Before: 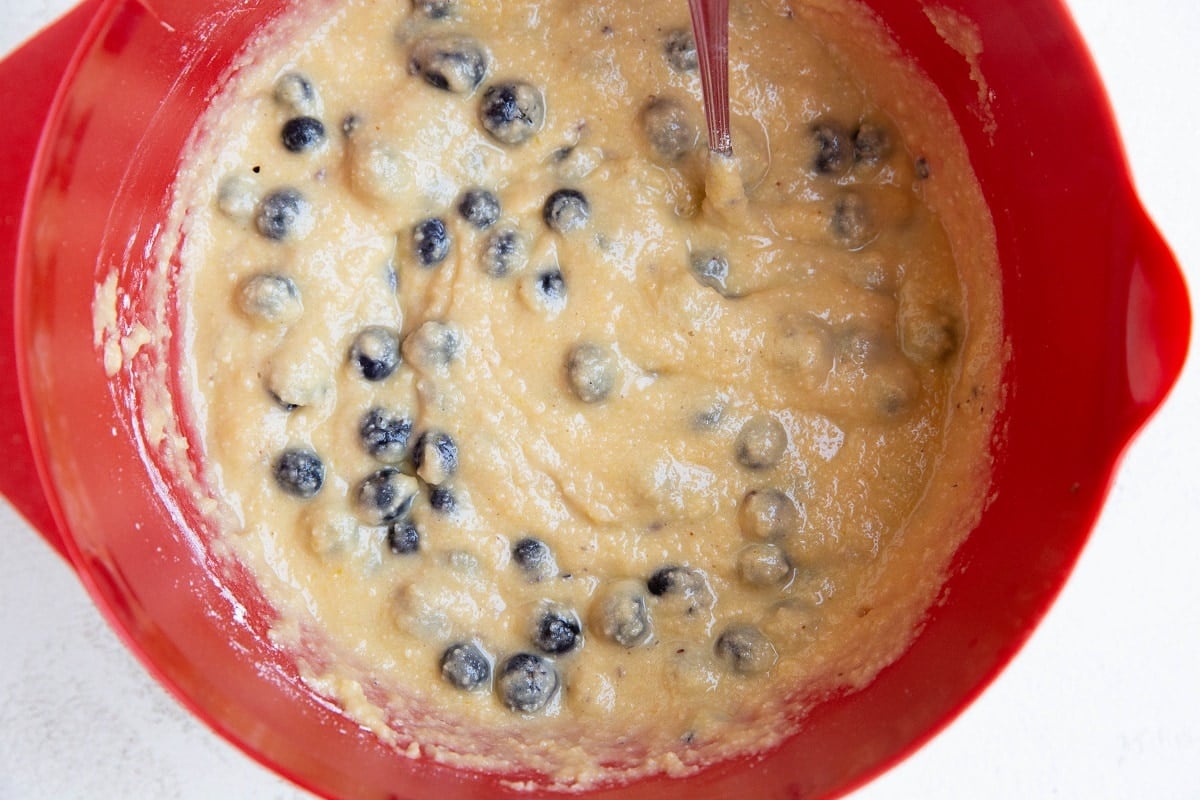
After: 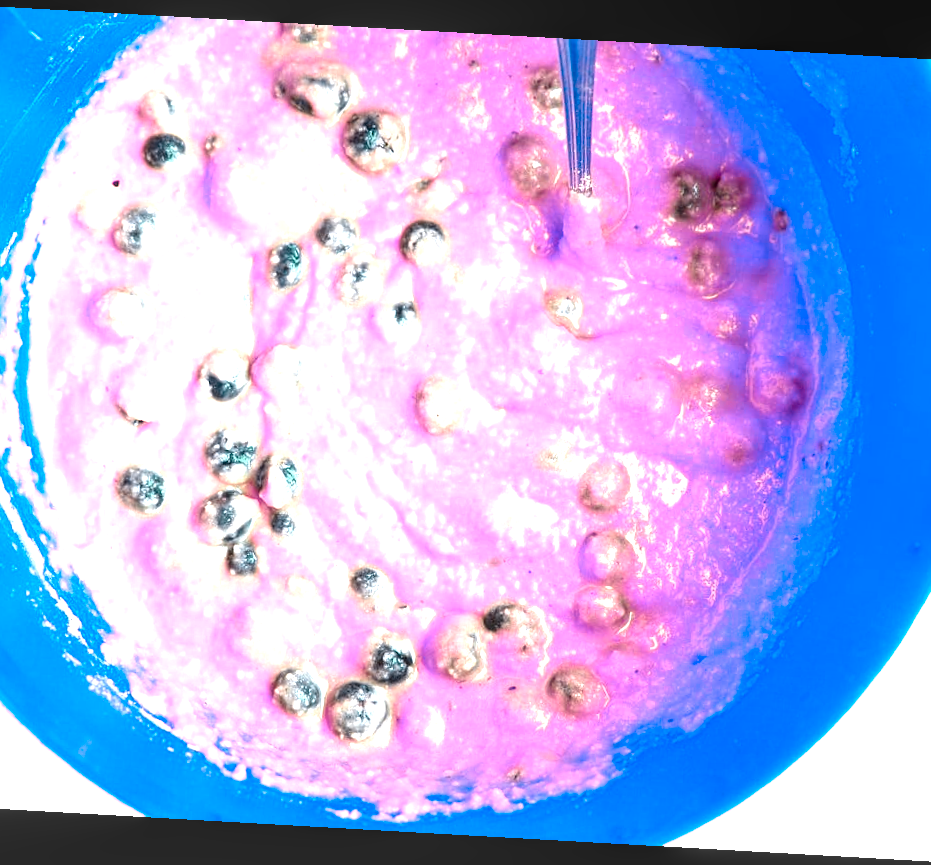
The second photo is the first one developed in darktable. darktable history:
crop and rotate: angle -3.24°, left 14.157%, top 0.023%, right 10.941%, bottom 0.07%
exposure: black level correction 0, exposure 1.965 EV, compensate highlight preservation false
local contrast: on, module defaults
color zones: curves: ch0 [(0.826, 0.353)]; ch1 [(0.242, 0.647) (0.889, 0.342)]; ch2 [(0.246, 0.089) (0.969, 0.068)]
